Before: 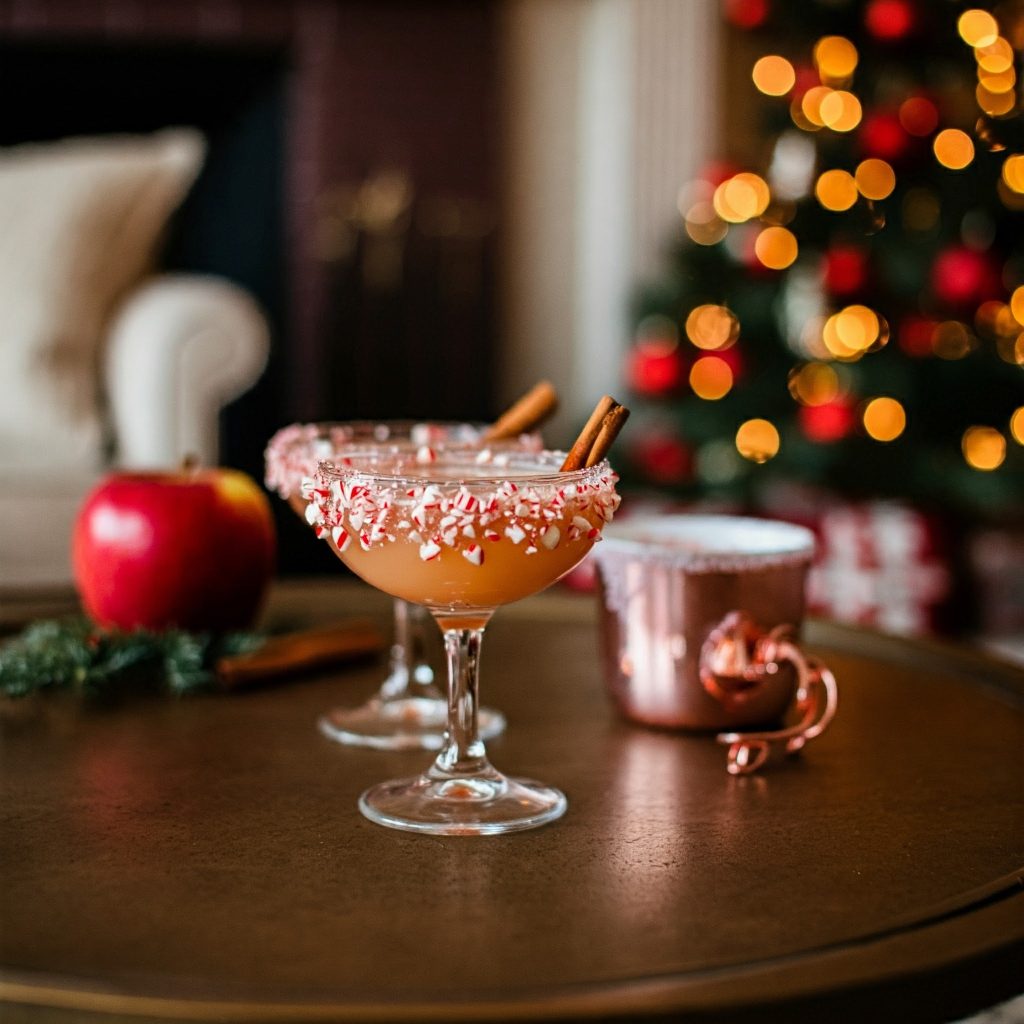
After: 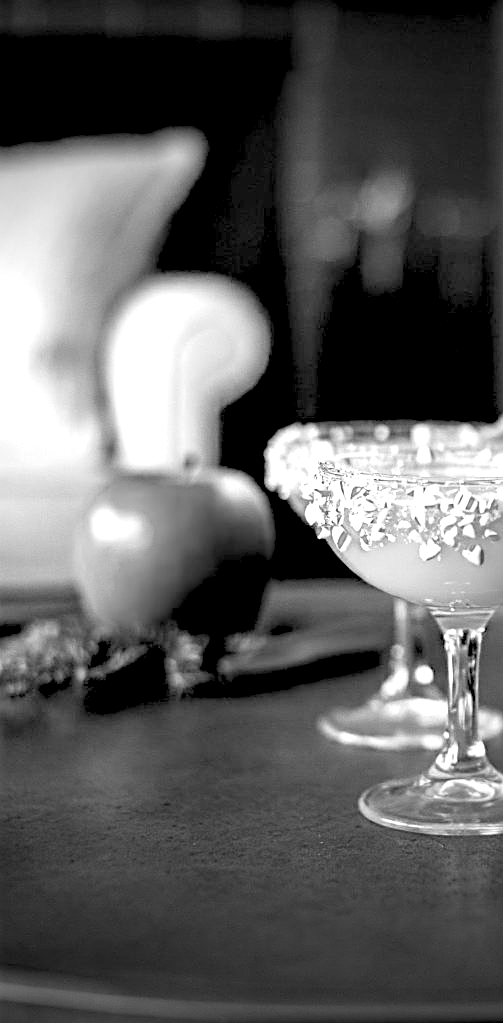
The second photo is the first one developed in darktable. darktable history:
crop and rotate: left 0%, top 0%, right 50.845%
graduated density: rotation -180°, offset 24.95
rgb levels: preserve colors sum RGB, levels [[0.038, 0.433, 0.934], [0, 0.5, 1], [0, 0.5, 1]]
exposure: black level correction 0, exposure 1.3 EV, compensate exposure bias true, compensate highlight preservation false
monochrome: on, module defaults
levels: levels [0, 0.474, 0.947]
sharpen: on, module defaults
vignetting: fall-off start 70.97%, brightness -0.584, saturation -0.118, width/height ratio 1.333
